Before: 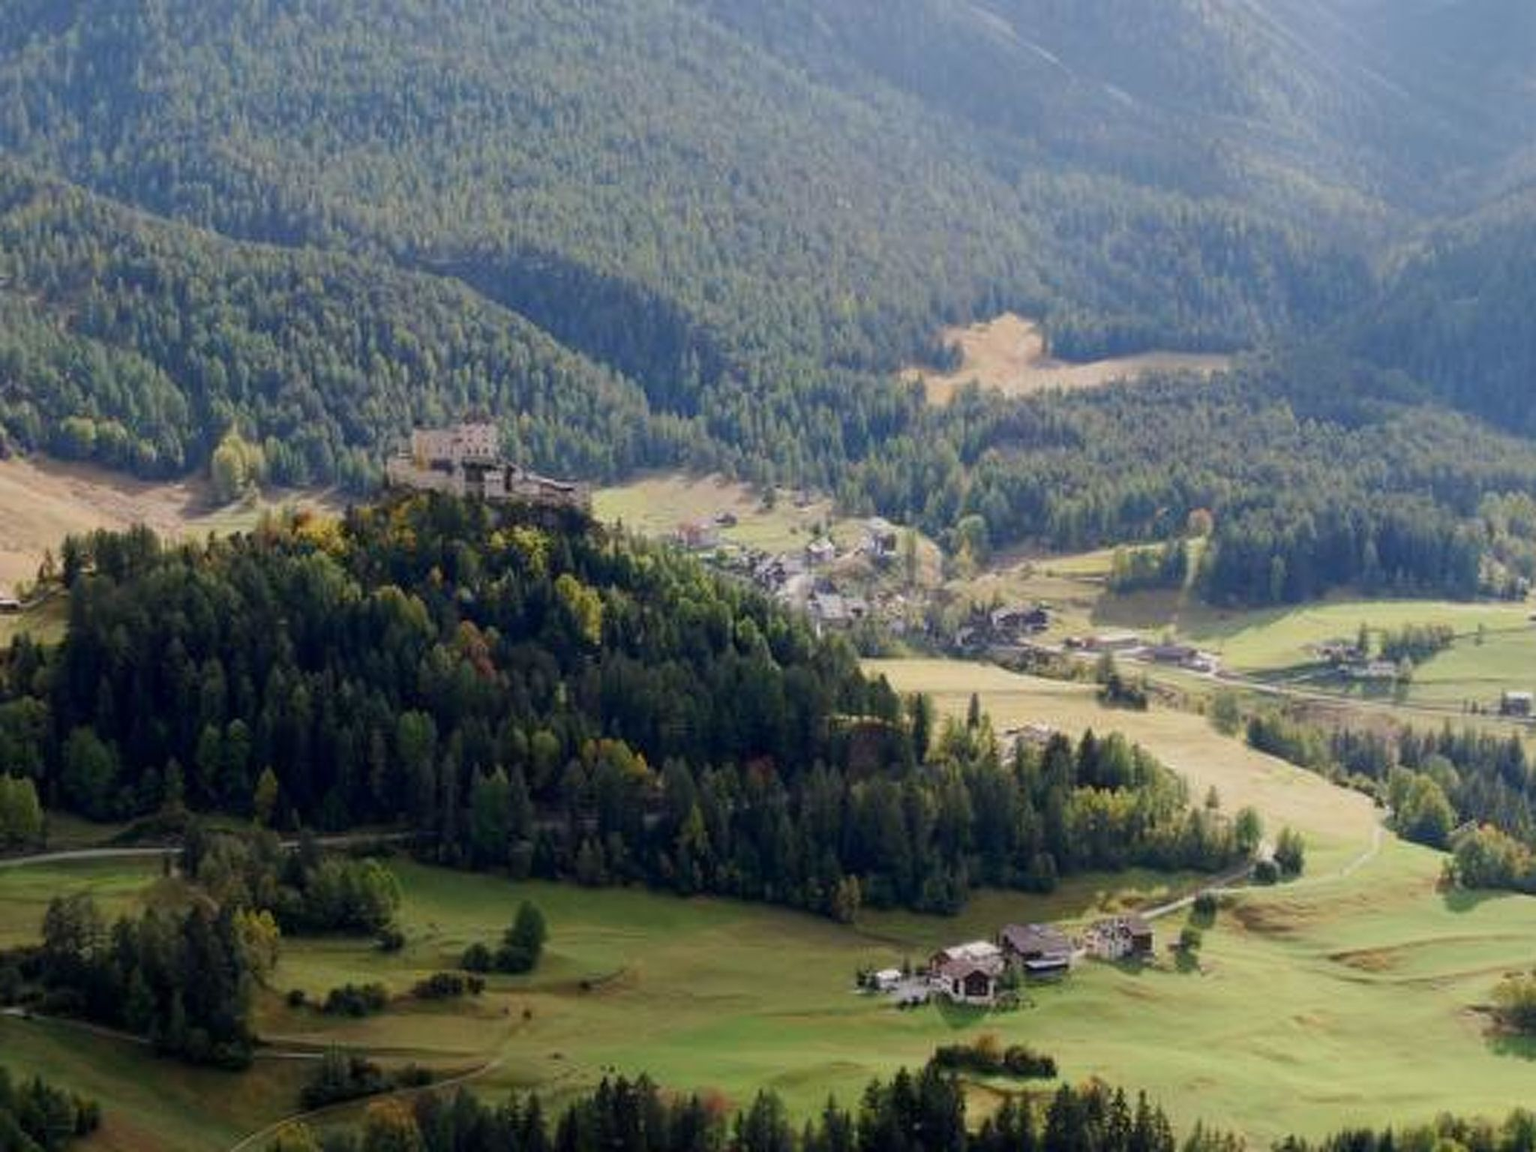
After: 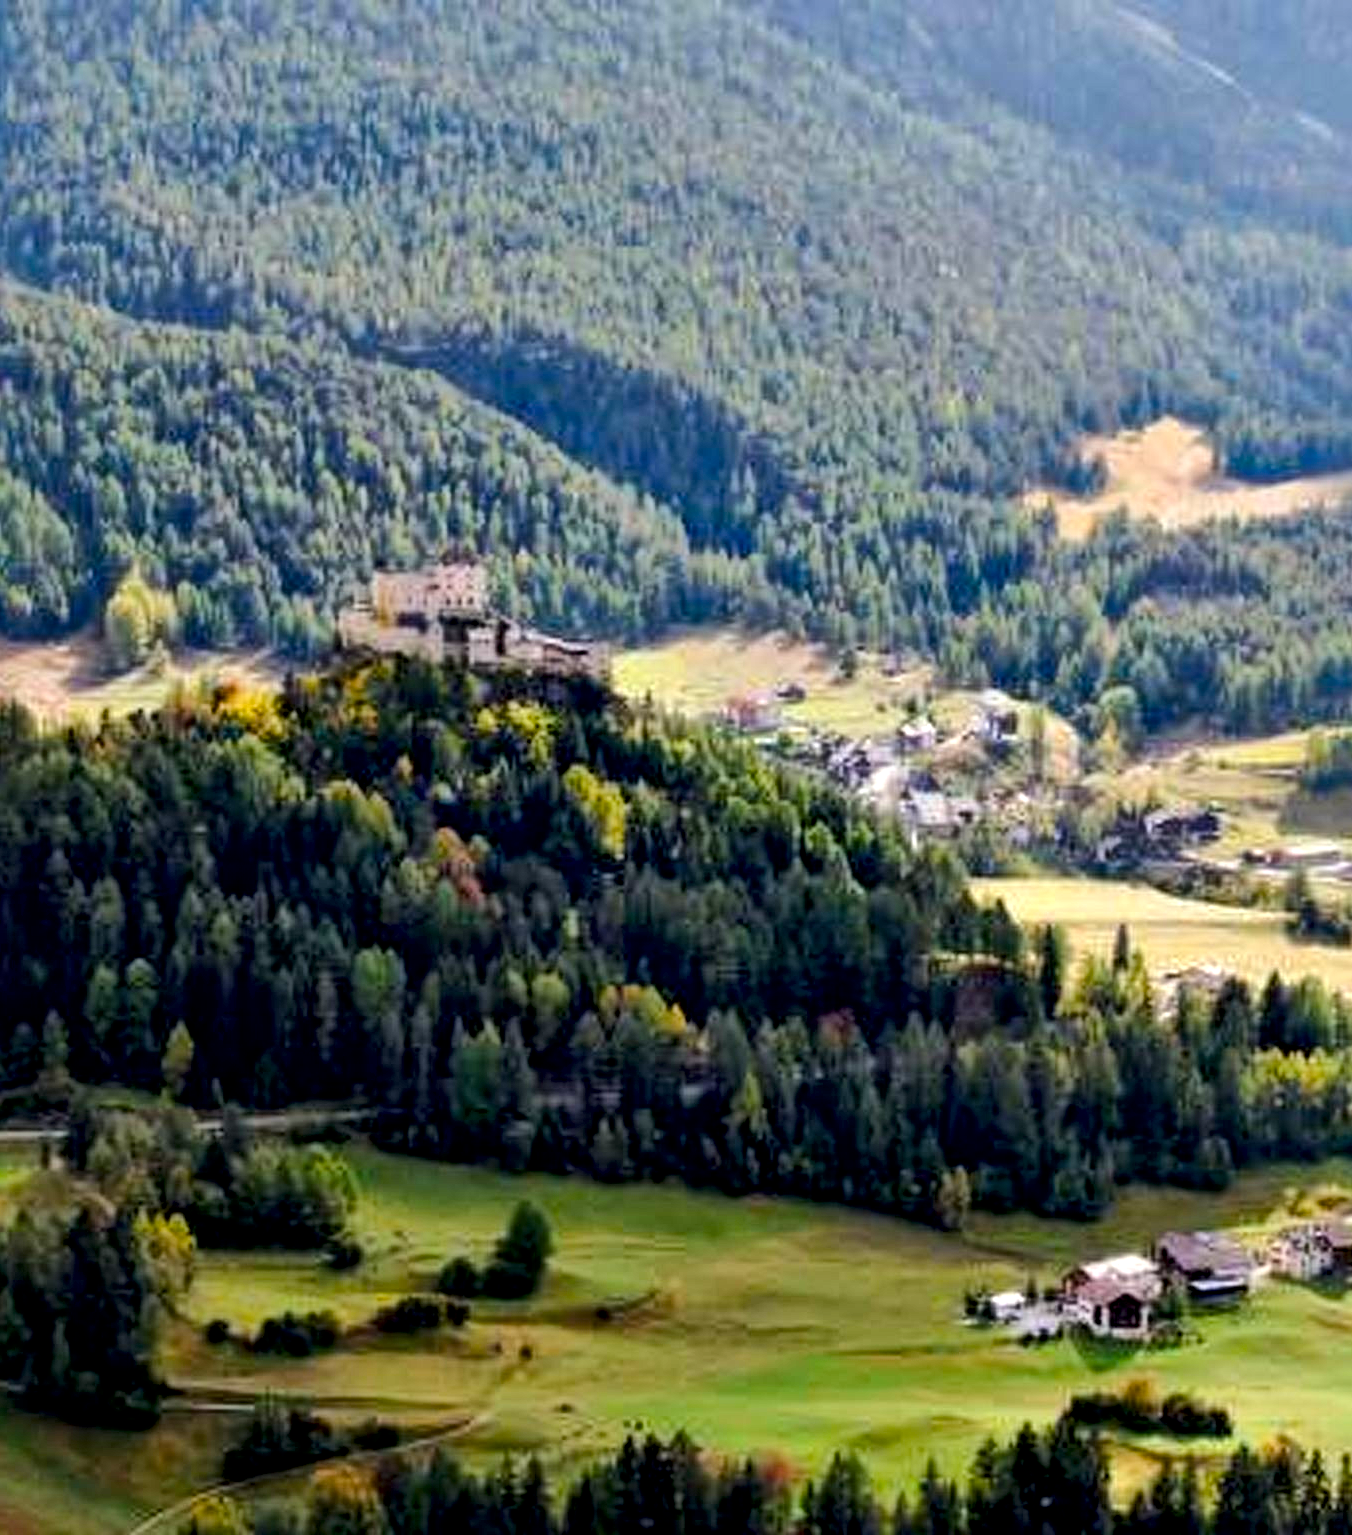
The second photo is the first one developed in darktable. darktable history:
color balance rgb: perceptual saturation grading › global saturation 30.808%, perceptual brilliance grading › mid-tones 9.528%, perceptual brilliance grading › shadows 15.762%
tone equalizer: on, module defaults
crop and rotate: left 8.643%, right 25.293%
local contrast: mode bilateral grid, contrast 20, coarseness 49, detail 161%, midtone range 0.2
contrast equalizer: y [[0.6 ×6], [0.55 ×6], [0 ×6], [0 ×6], [0 ×6]]
